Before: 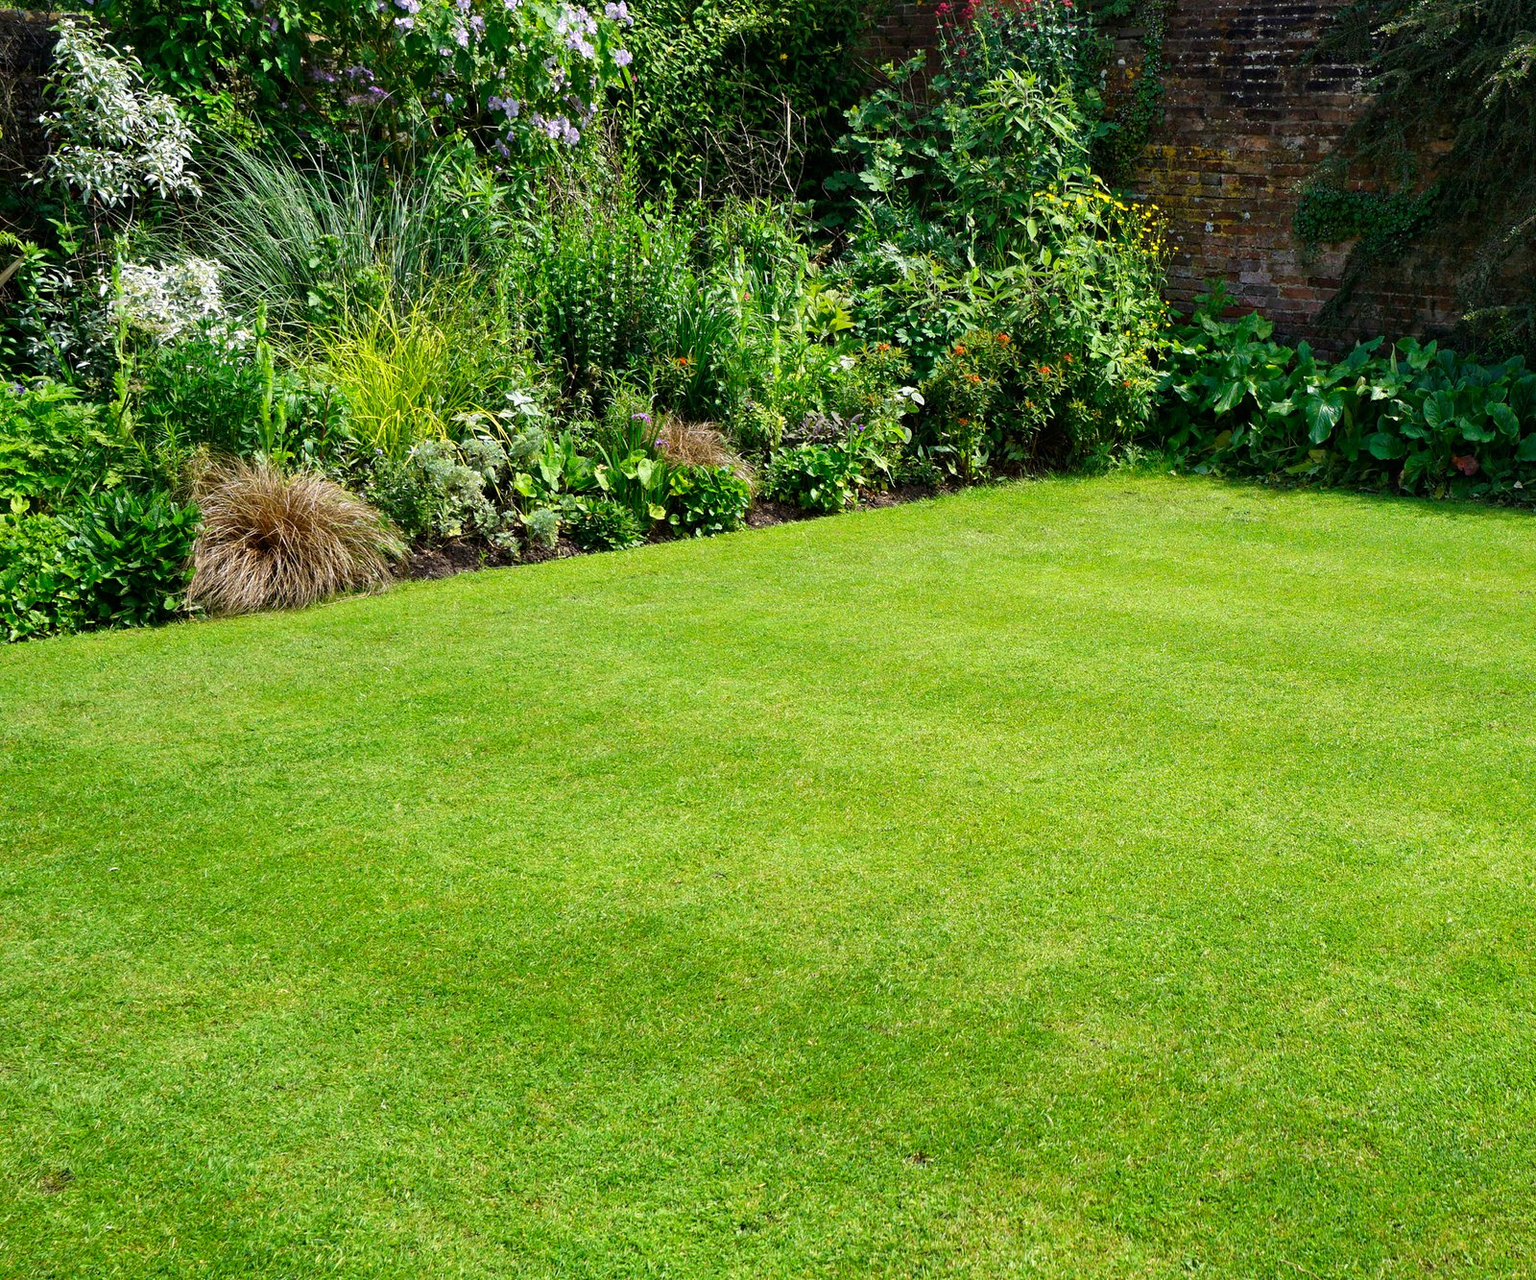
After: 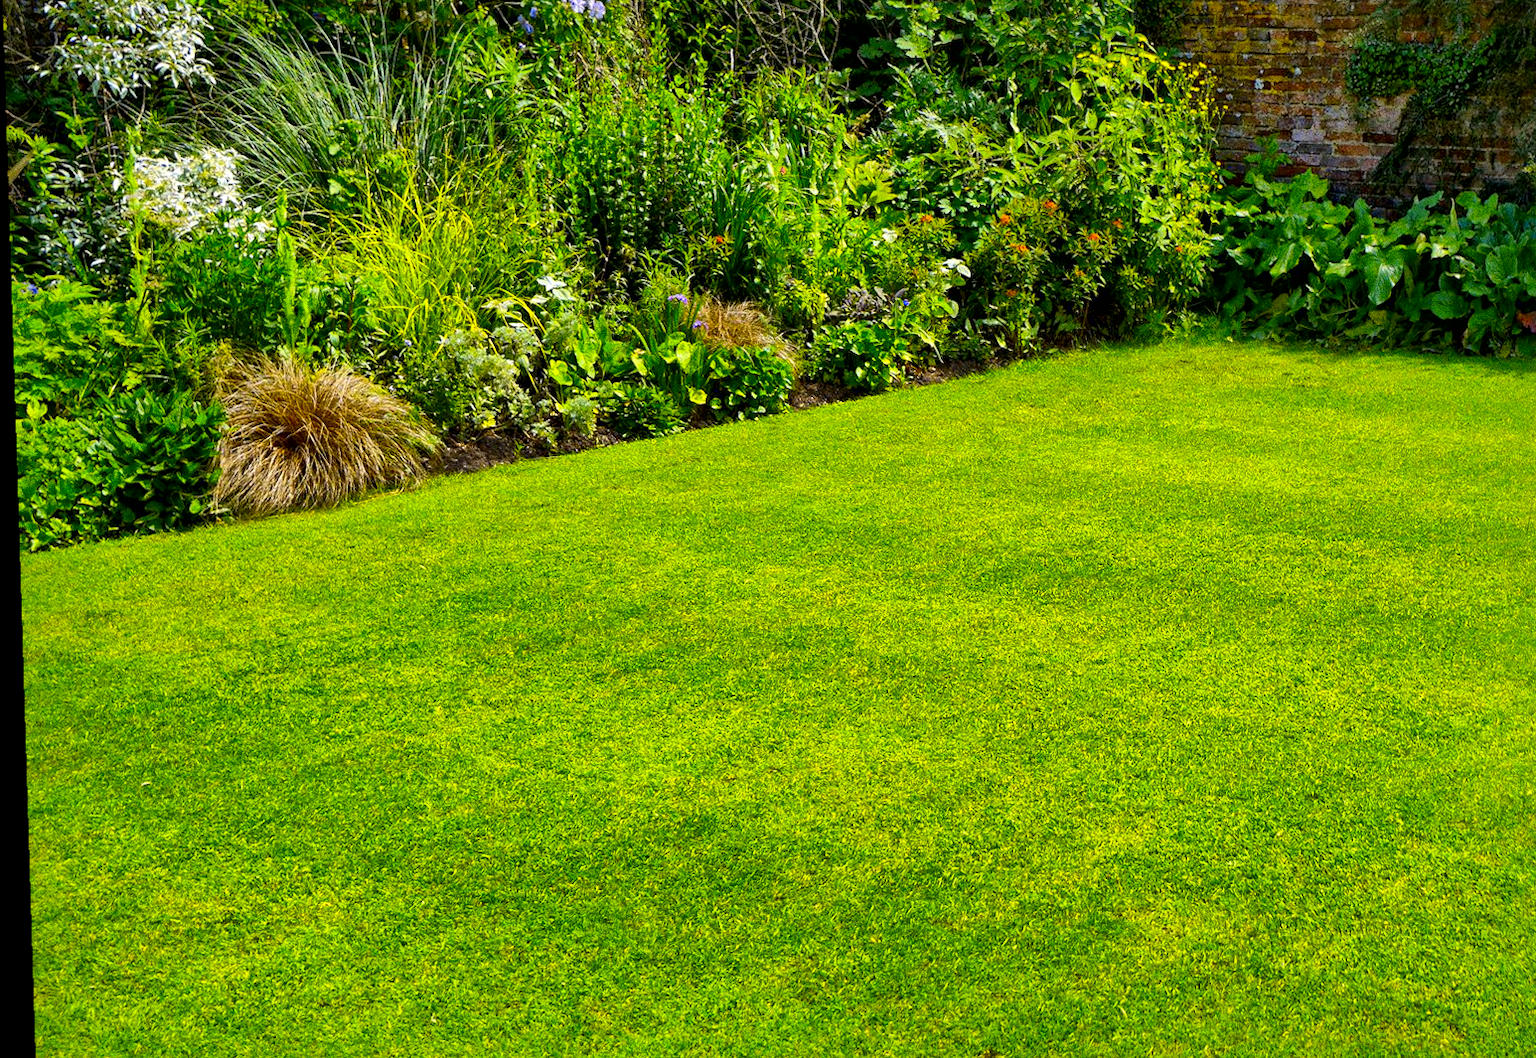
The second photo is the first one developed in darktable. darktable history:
tone equalizer: on, module defaults
grain: coarseness 0.09 ISO, strength 40%
crop and rotate: angle 0.03°, top 11.643%, right 5.651%, bottom 11.189%
shadows and highlights: on, module defaults
local contrast: mode bilateral grid, contrast 20, coarseness 50, detail 179%, midtone range 0.2
color contrast: green-magenta contrast 1.12, blue-yellow contrast 1.95, unbound 0
rotate and perspective: rotation -1.77°, lens shift (horizontal) 0.004, automatic cropping off
